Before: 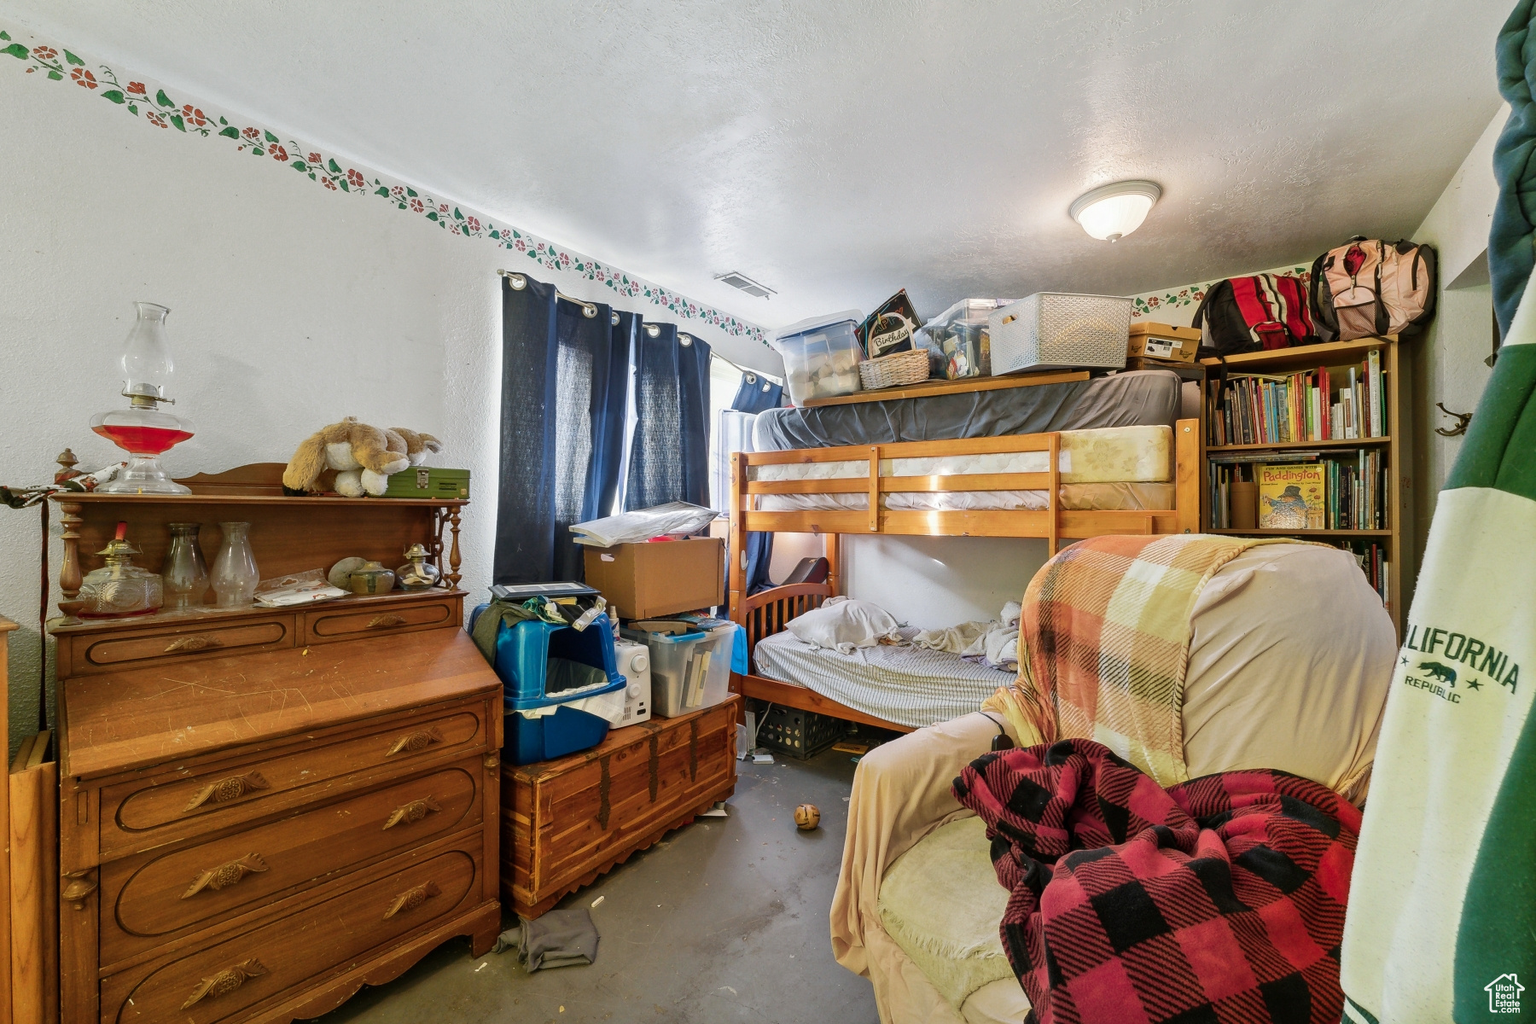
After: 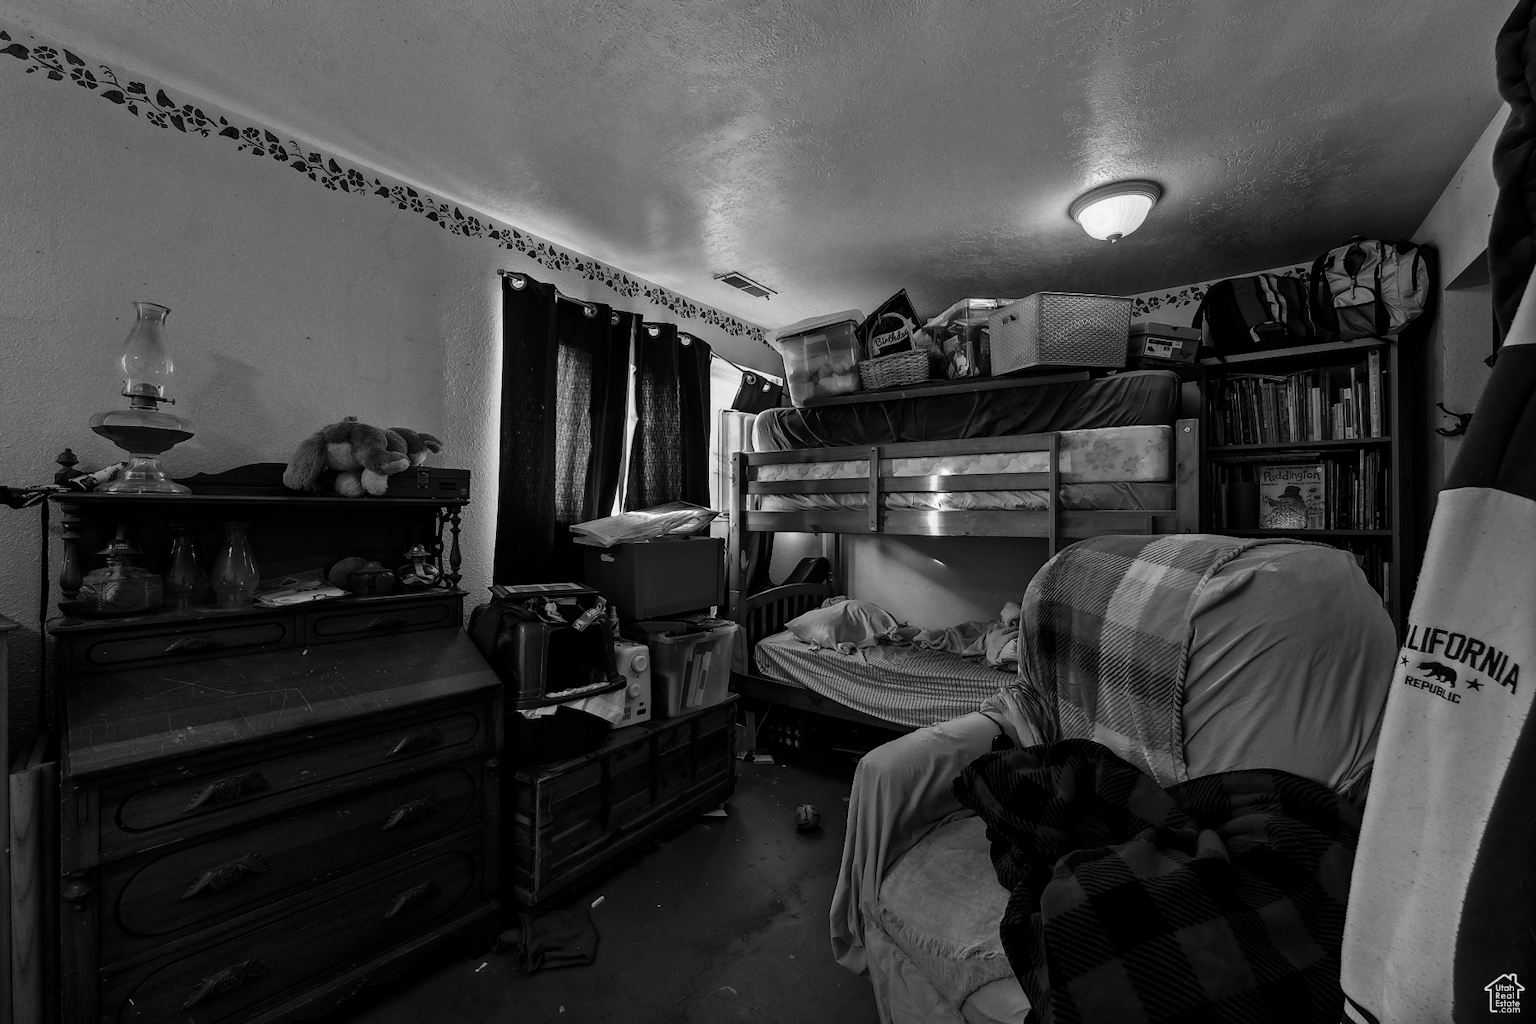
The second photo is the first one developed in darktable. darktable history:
contrast brightness saturation: contrast 0.017, brightness -0.99, saturation -0.99
